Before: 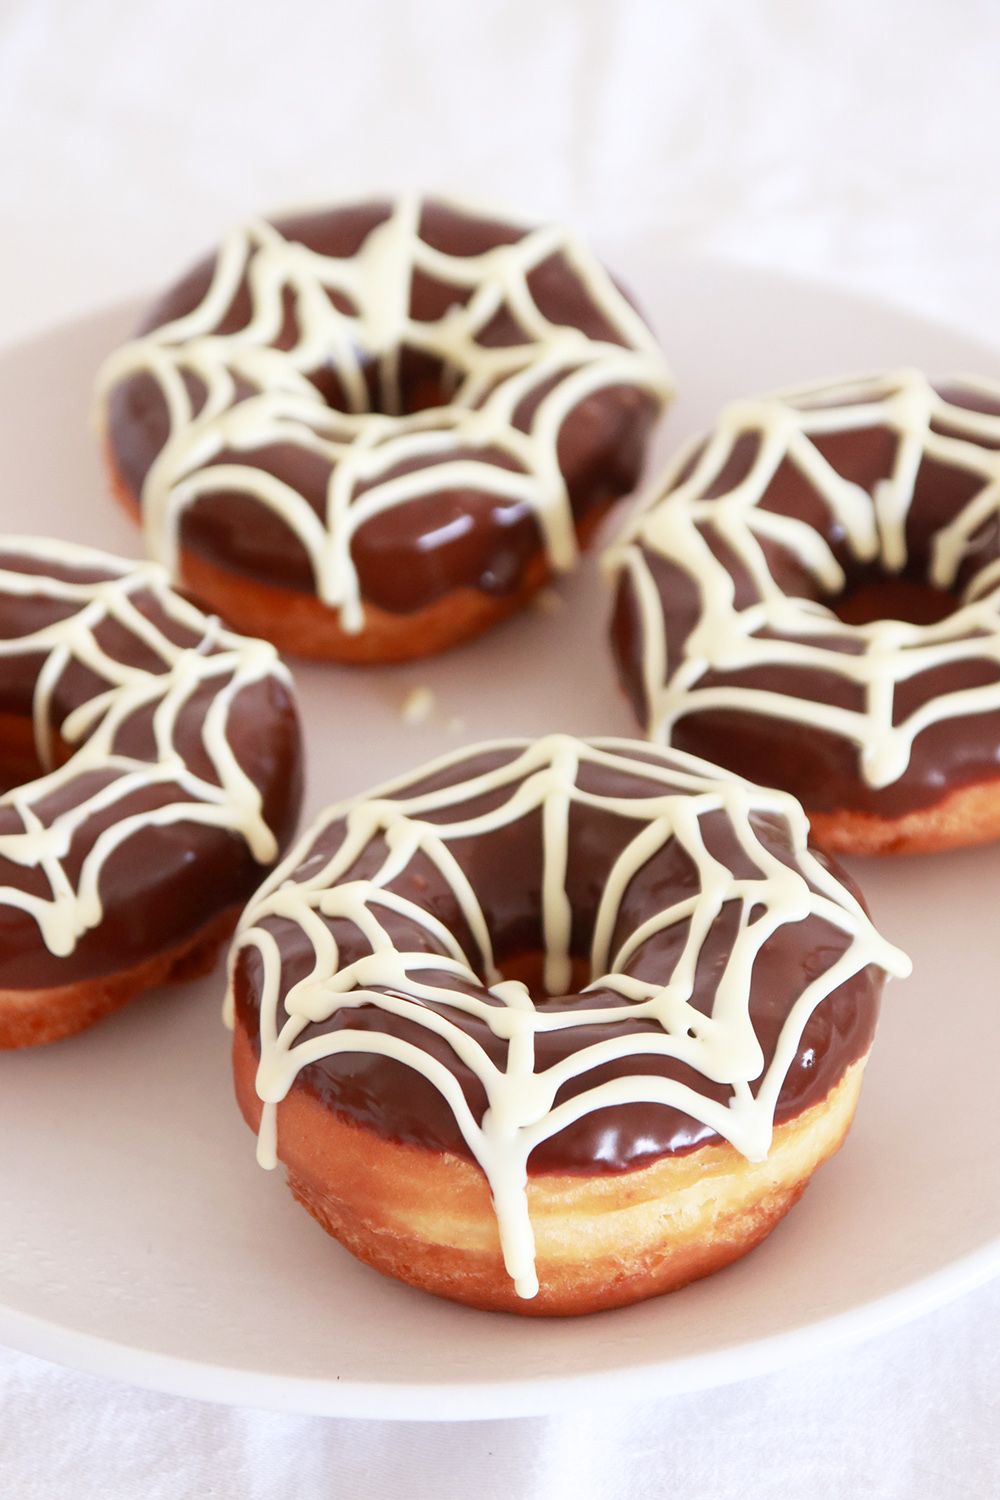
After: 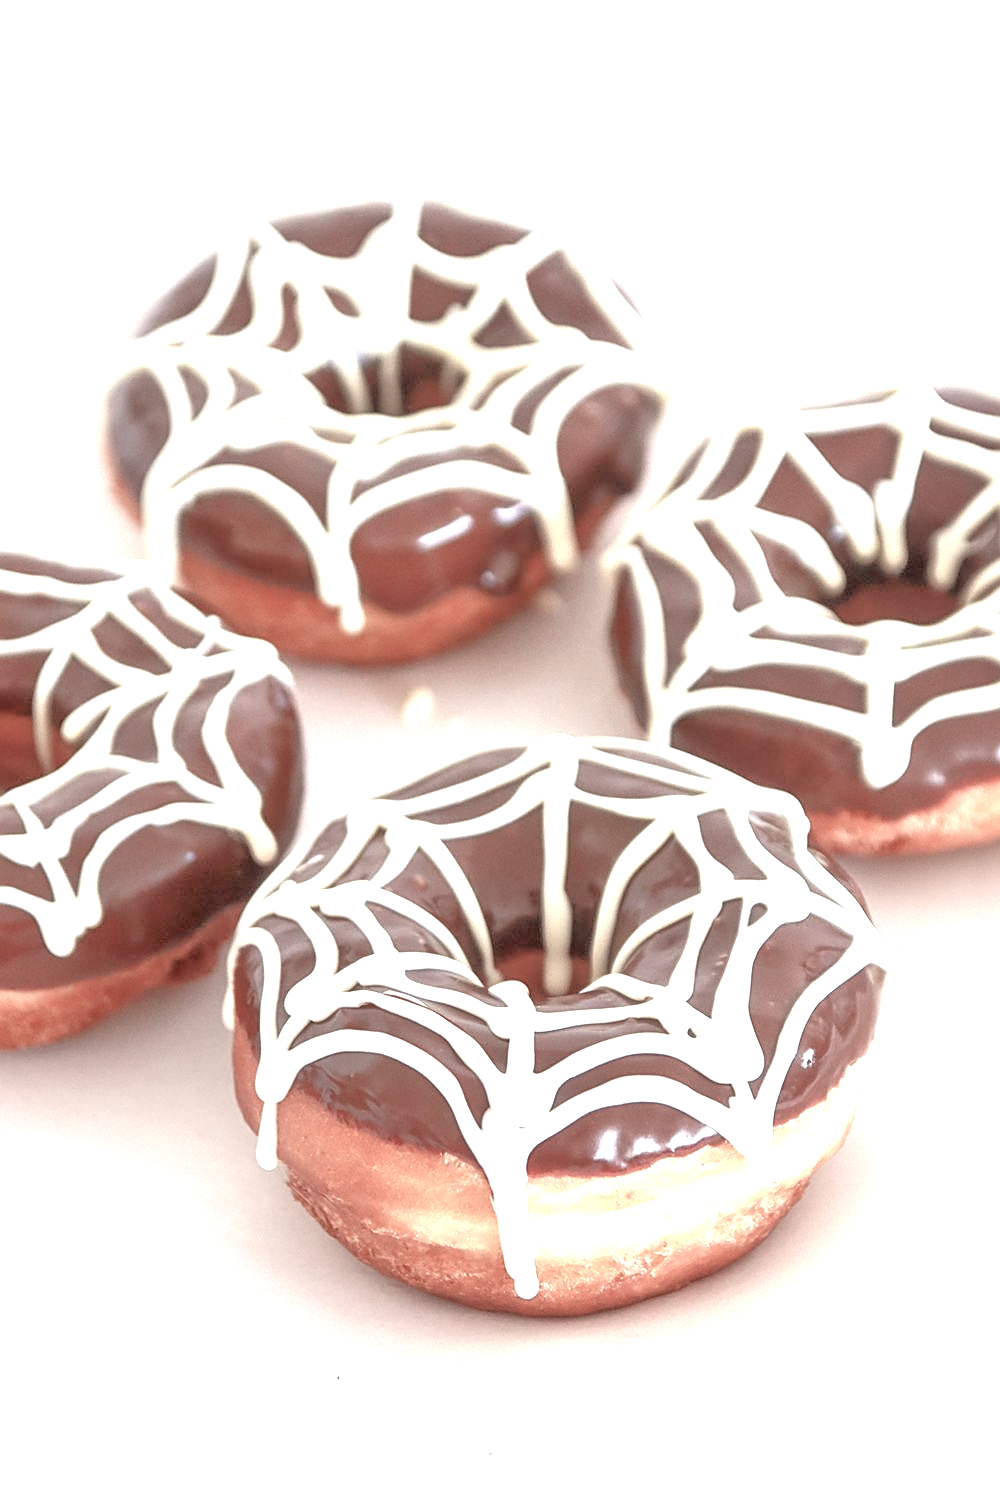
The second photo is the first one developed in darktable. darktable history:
exposure: black level correction 0.001, exposure 0.955 EV, compensate exposure bias true, compensate highlight preservation false
sharpen: on, module defaults
white balance: red 1, blue 1
tone equalizer: -7 EV 0.15 EV, -6 EV 0.6 EV, -5 EV 1.15 EV, -4 EV 1.33 EV, -3 EV 1.15 EV, -2 EV 0.6 EV, -1 EV 0.15 EV, mask exposure compensation -0.5 EV
haze removal: strength -0.05
local contrast: on, module defaults
color balance rgb: linear chroma grading › global chroma -16.06%, perceptual saturation grading › global saturation -32.85%, global vibrance -23.56%
